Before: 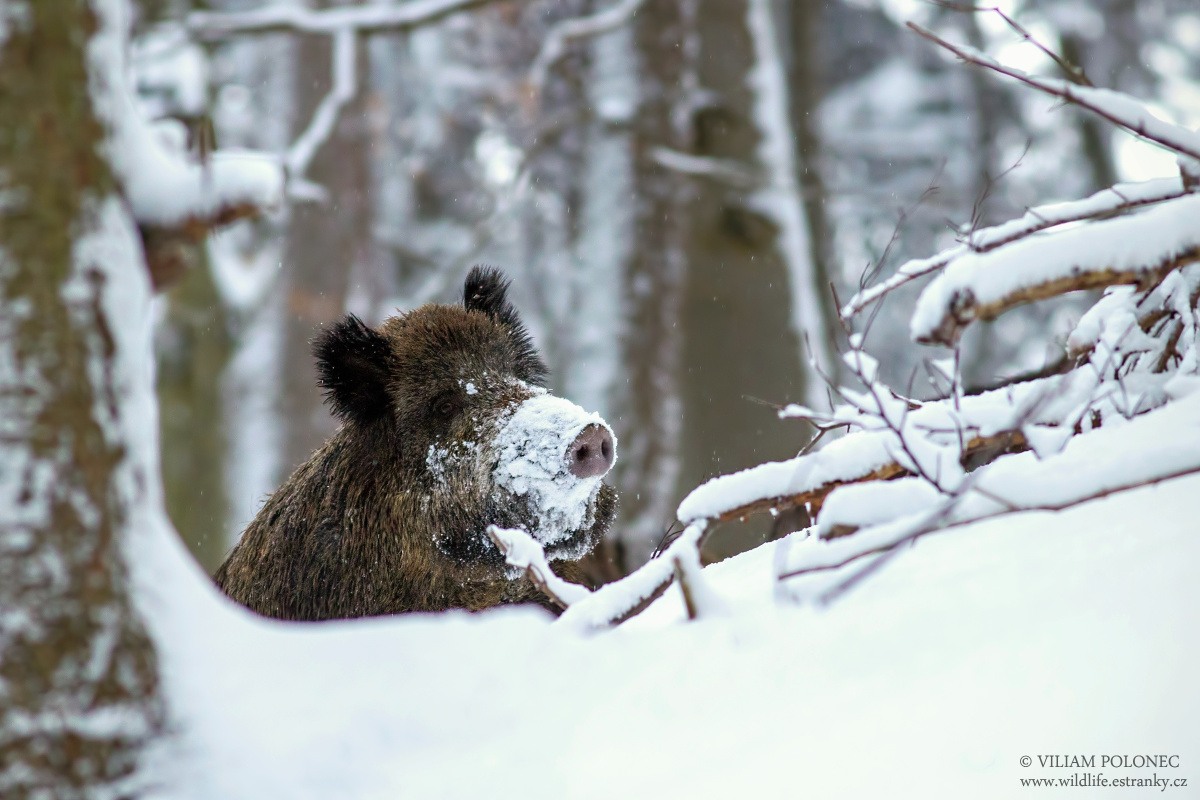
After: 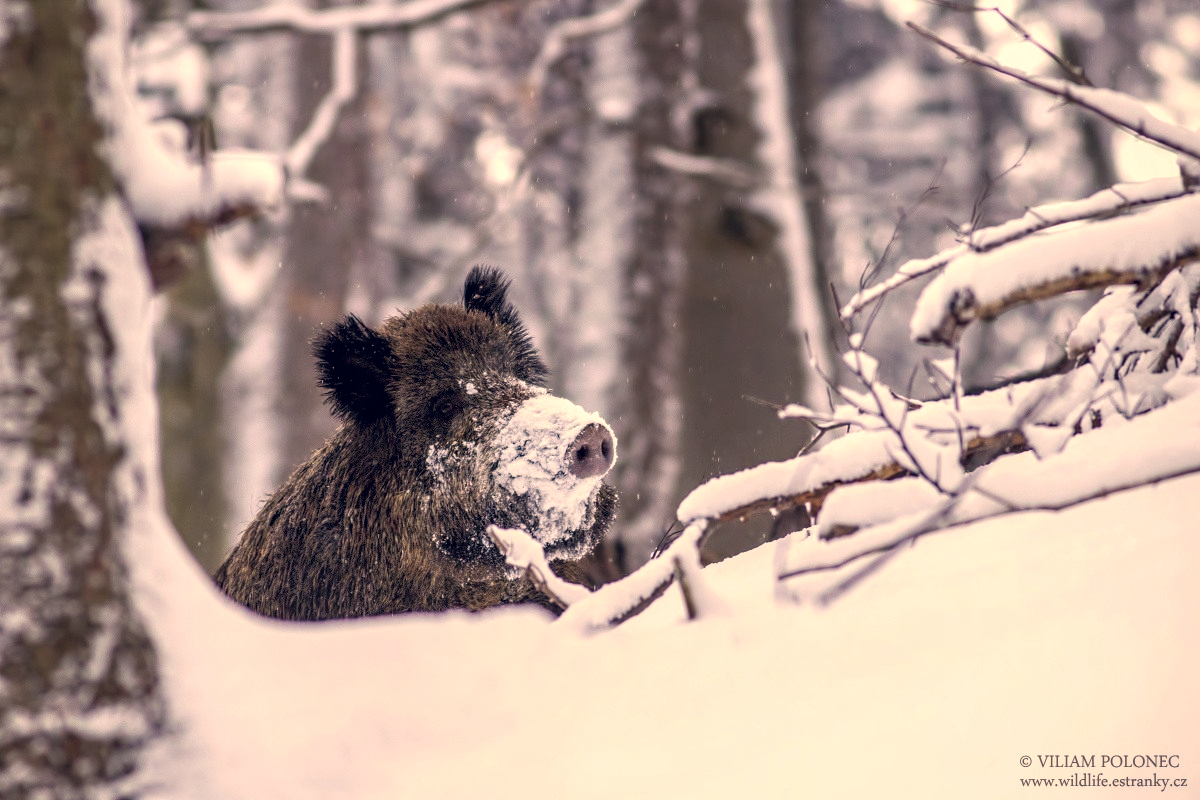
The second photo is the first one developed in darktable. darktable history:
color correction: highlights a* 19.59, highlights b* 27.49, shadows a* 3.46, shadows b* -17.28, saturation 0.73
local contrast: detail 130%
